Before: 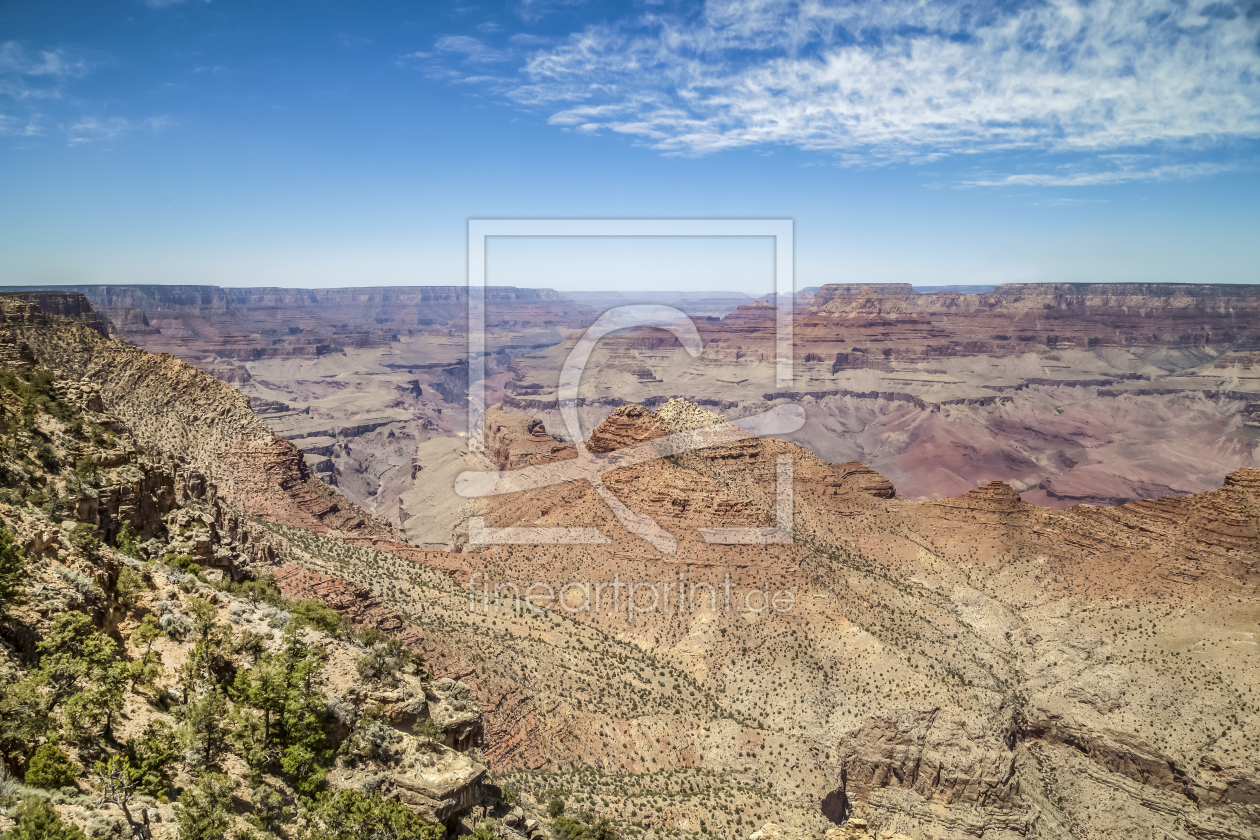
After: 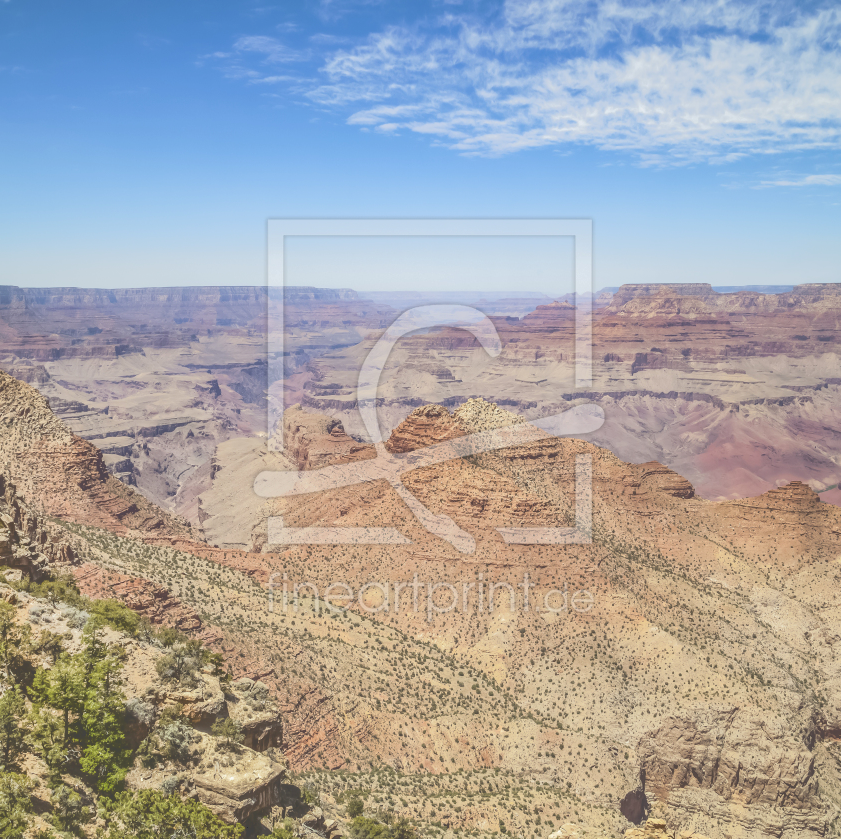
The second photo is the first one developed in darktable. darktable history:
tone curve: curves: ch0 [(0, 0) (0.003, 0.278) (0.011, 0.282) (0.025, 0.282) (0.044, 0.29) (0.069, 0.295) (0.1, 0.306) (0.136, 0.316) (0.177, 0.33) (0.224, 0.358) (0.277, 0.403) (0.335, 0.451) (0.399, 0.505) (0.468, 0.558) (0.543, 0.611) (0.623, 0.679) (0.709, 0.751) (0.801, 0.815) (0.898, 0.863) (1, 1)], color space Lab, independent channels, preserve colors none
crop and rotate: left 15.98%, right 17.243%
